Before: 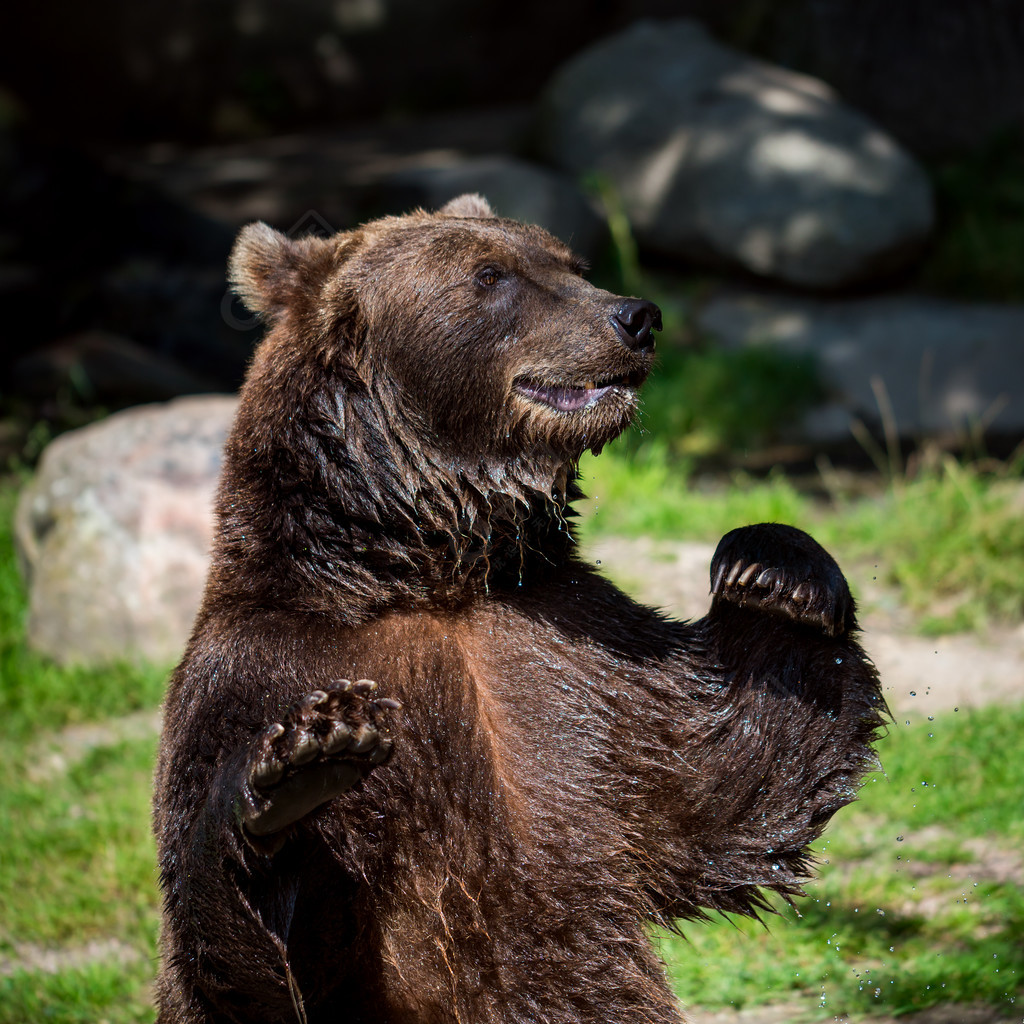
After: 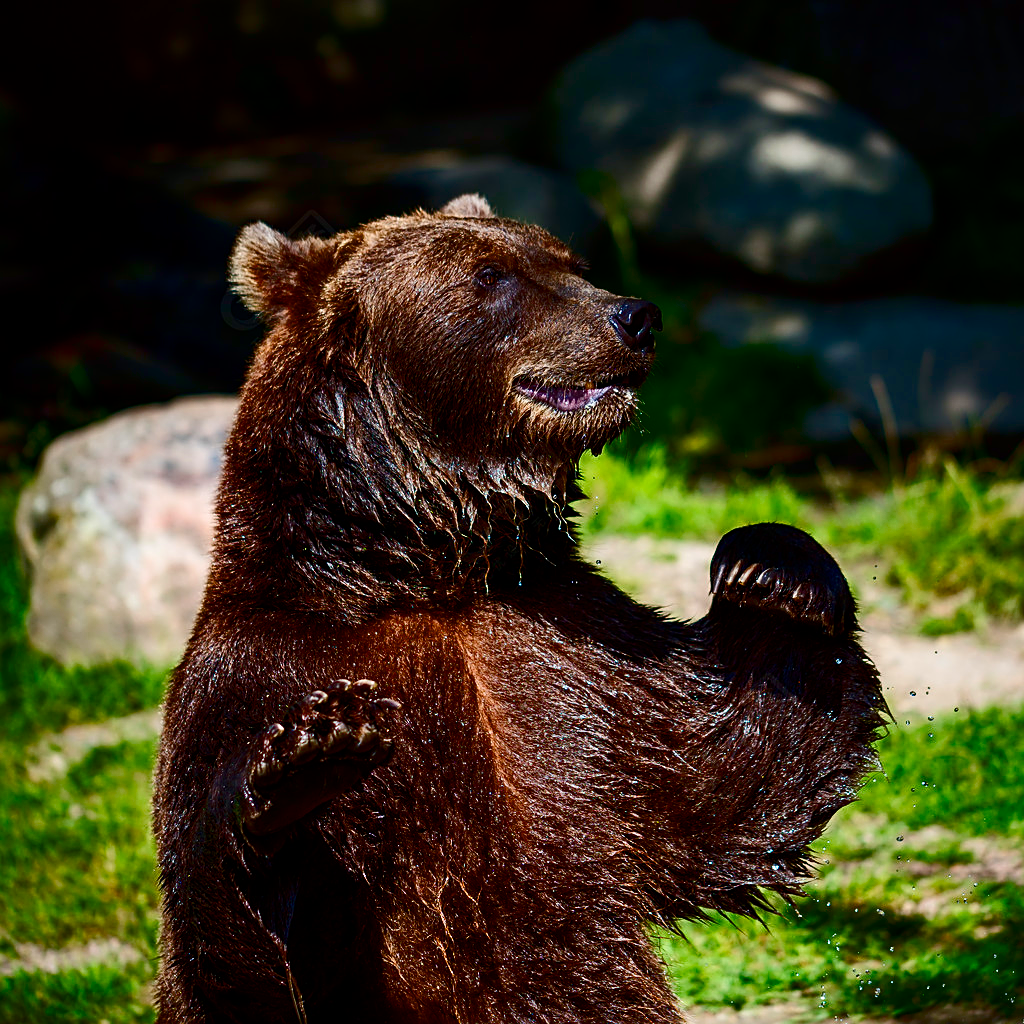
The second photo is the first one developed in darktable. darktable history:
contrast brightness saturation: contrast 0.19, brightness -0.103, saturation 0.208
color balance rgb: shadows lift › chroma 0.95%, shadows lift › hue 112.83°, perceptual saturation grading › global saturation 20%, perceptual saturation grading › highlights -25.066%, perceptual saturation grading › shadows 49.297%, global vibrance 16.736%, saturation formula JzAzBz (2021)
sharpen: on, module defaults
